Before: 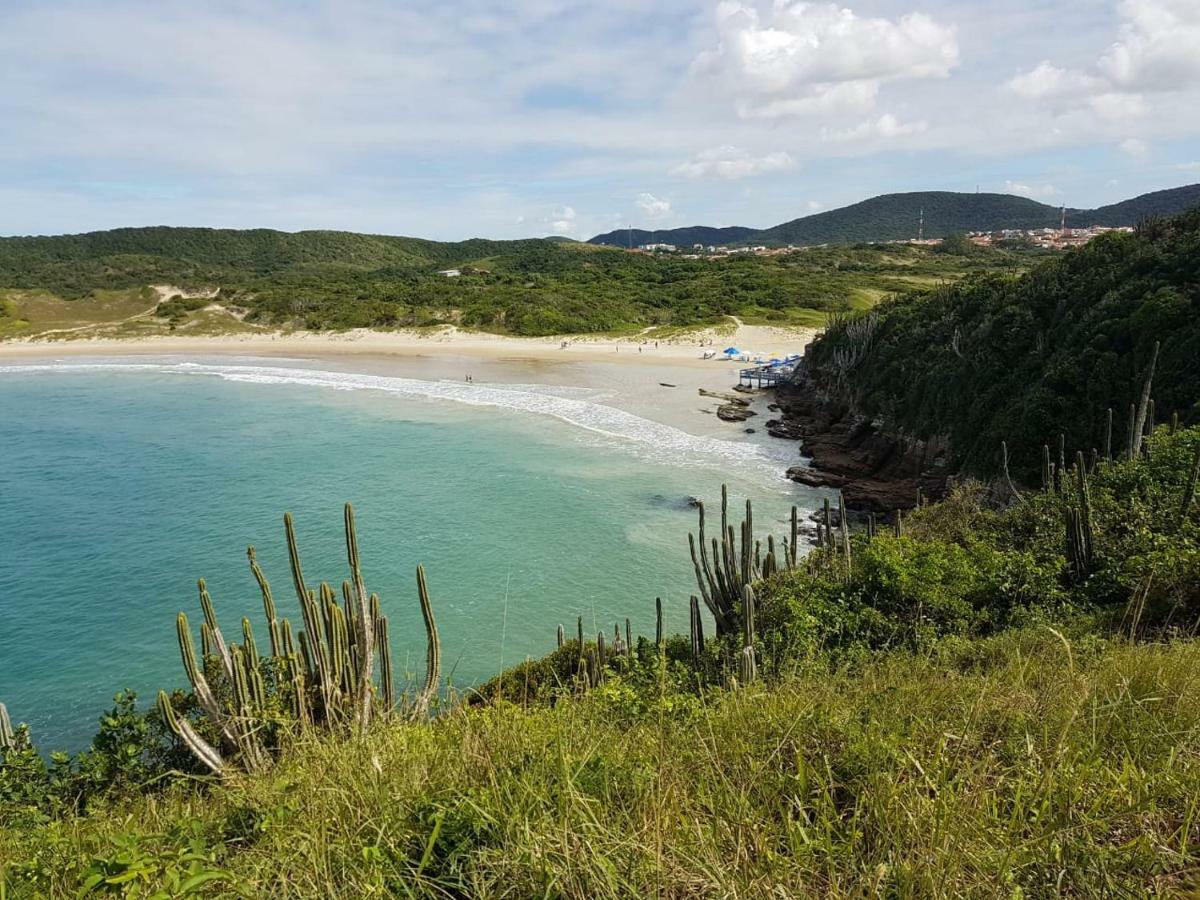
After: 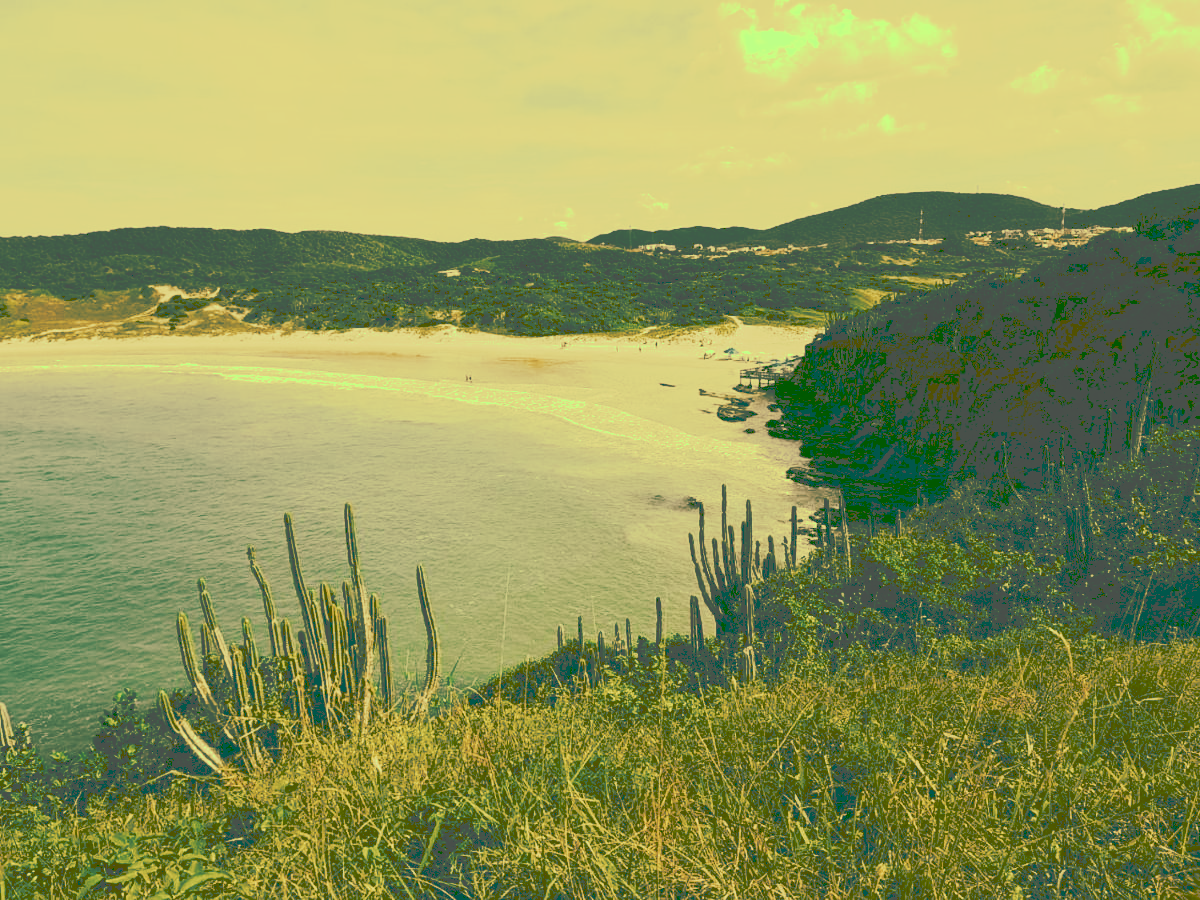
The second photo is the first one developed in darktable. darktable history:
tone curve: curves: ch0 [(0, 0) (0.003, 0.319) (0.011, 0.319) (0.025, 0.319) (0.044, 0.319) (0.069, 0.319) (0.1, 0.32) (0.136, 0.322) (0.177, 0.328) (0.224, 0.338) (0.277, 0.361) (0.335, 0.395) (0.399, 0.451) (0.468, 0.549) (0.543, 0.657) (0.623, 0.739) (0.709, 0.799) (0.801, 0.846) (0.898, 0.867) (1, 1)], preserve colors none
color look up table: target L [94.49, 90.26, 96.2, 86.26, 75.5, 66.6, 62.74, 55.6, 54.79, 39.99, 24.89, 17, 203.02, 82.56, 67.71, 70.21, 70.76, 60.95, 52.17, 42.13, 51.25, 37.23, 34.99, 21.93, 17.4, 17, 97.26, 86.87, 70.7, 83.59, 74.43, 68.58, 66.48, 74.95, 45.94, 40.75, 40.33, 51.18, 34.08, 38.03, 27.65, 19.06, 20.49, 20.56, 80.64, 73.79, 52.97, 45, 23.93], target a [-31.51, -21.84, -41.02, -41.77, -27.29, -2.997, -30.36, -11.56, -17.71, -41.26, -72.03, -54.18, 0, 0.141, 18.74, 20.26, 19.79, 43.12, 3.054, -4.28, 33.04, 14.06, 10.04, -65.93, -55.1, -54.18, -31.54, -9.252, -2.902, -2.568, -3.359, -1.31, 10.01, 2.062, 38.04, 5.215, -9.07, 15.76, -17.74, 14.85, -7.55, -59.29, -62.86, -62.99, -26.92, -12.34, -10.01, -17.29, -70.18], target b [75.73, 67.52, 75.73, 61.13, 43.05, 38.64, 38.6, 47.51, 24.35, 68.04, 42.1, 28.54, -0.002, 54.21, 52.52, 41.56, 38.25, 56.34, 21.93, 71.75, 46.02, 63.26, 59.53, 36.99, 29.22, 28.54, 76.28, 59.23, 37.35, 53.43, 37.76, 31.46, 31.41, 38.65, 16.08, 13.43, 0.012, 10.6, 34.71, -12.24, -16.02, 32.04, 34.46, 34.55, 49.69, 36.62, 12.82, 15.96, 40.33], num patches 49
